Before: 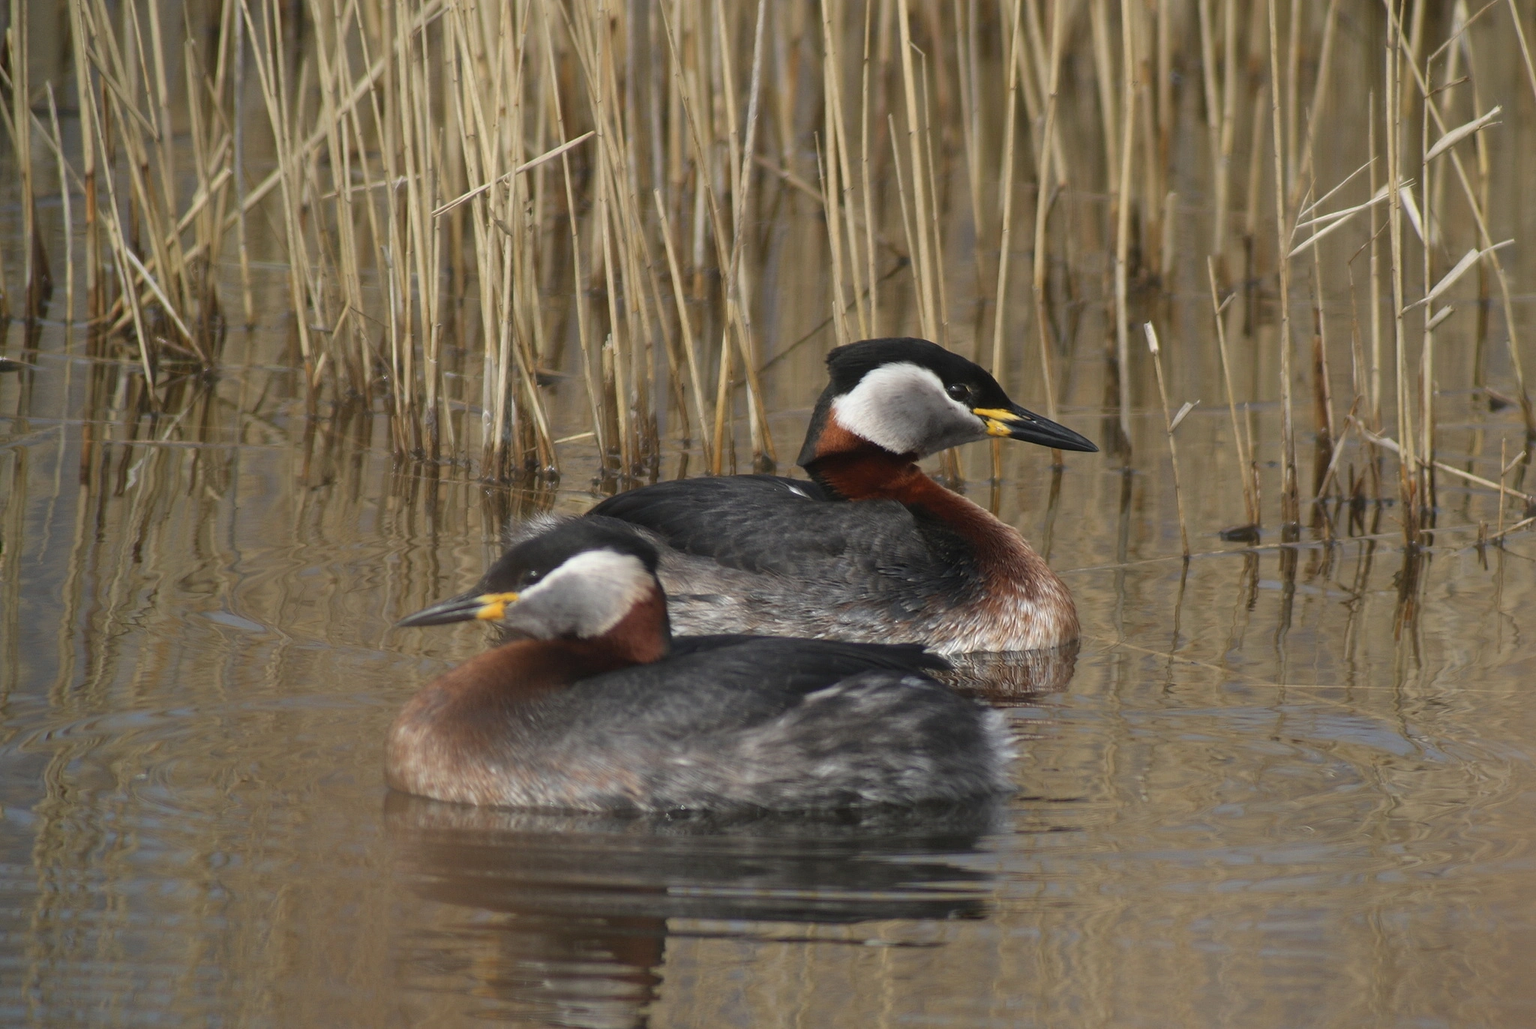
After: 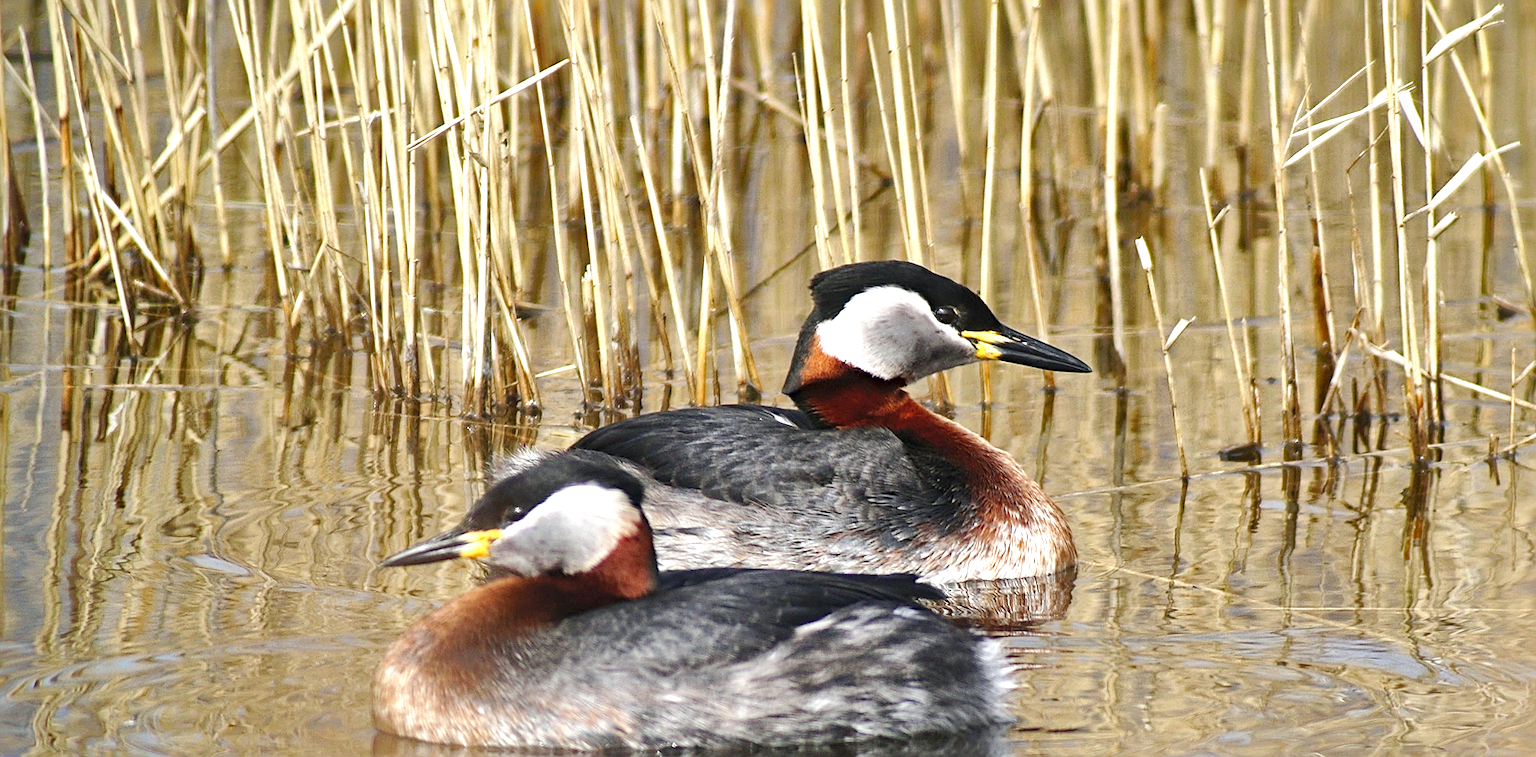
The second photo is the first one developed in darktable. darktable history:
rotate and perspective: rotation -1.32°, lens shift (horizontal) -0.031, crop left 0.015, crop right 0.985, crop top 0.047, crop bottom 0.982
haze removal: compatibility mode true, adaptive false
crop: left 0.387%, top 5.469%, bottom 19.809%
local contrast: mode bilateral grid, contrast 25, coarseness 60, detail 151%, midtone range 0.2
base curve: curves: ch0 [(0, 0) (0.032, 0.025) (0.121, 0.166) (0.206, 0.329) (0.605, 0.79) (1, 1)], preserve colors none
sharpen: on, module defaults
exposure: black level correction 0, exposure 1.1 EV, compensate exposure bias true, compensate highlight preservation false
shadows and highlights: on, module defaults
